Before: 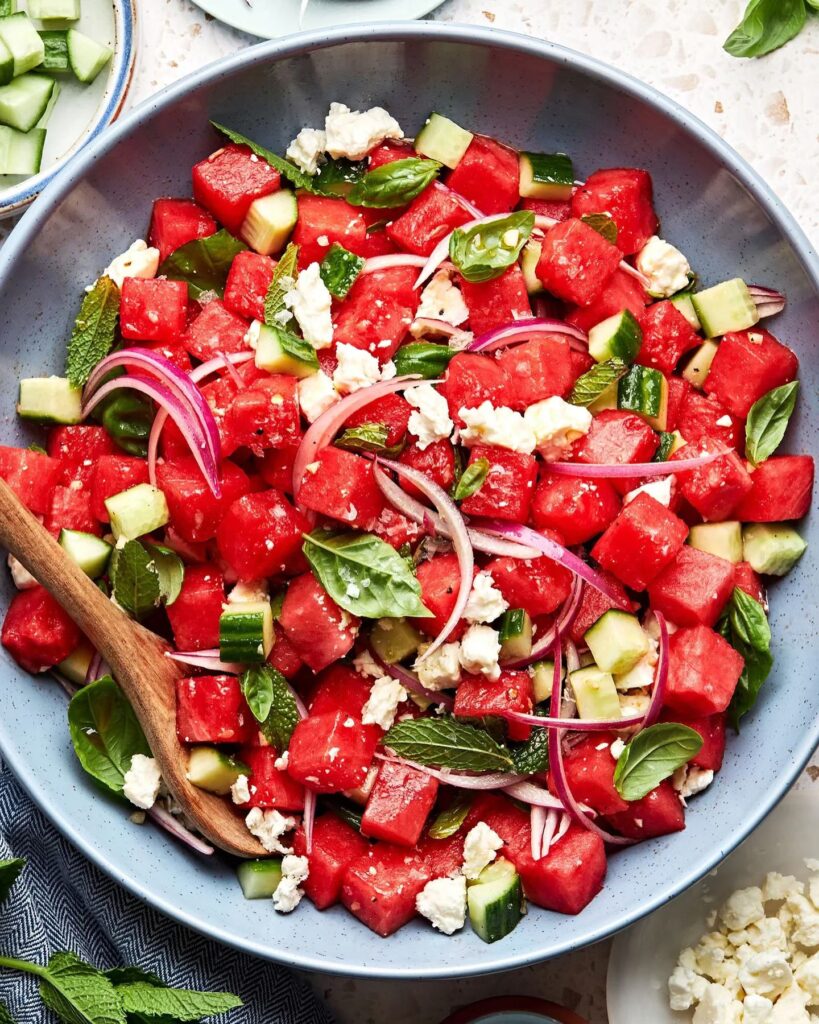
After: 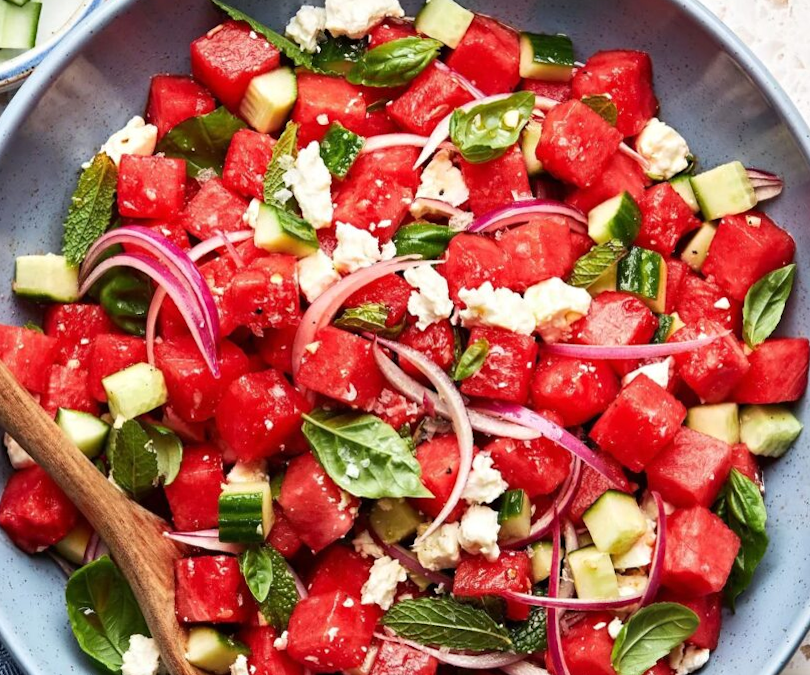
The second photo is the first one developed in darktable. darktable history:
crop: top 11.166%, bottom 22.168%
tone equalizer: on, module defaults
rotate and perspective: rotation 0.174°, lens shift (vertical) 0.013, lens shift (horizontal) 0.019, shear 0.001, automatic cropping original format, crop left 0.007, crop right 0.991, crop top 0.016, crop bottom 0.997
